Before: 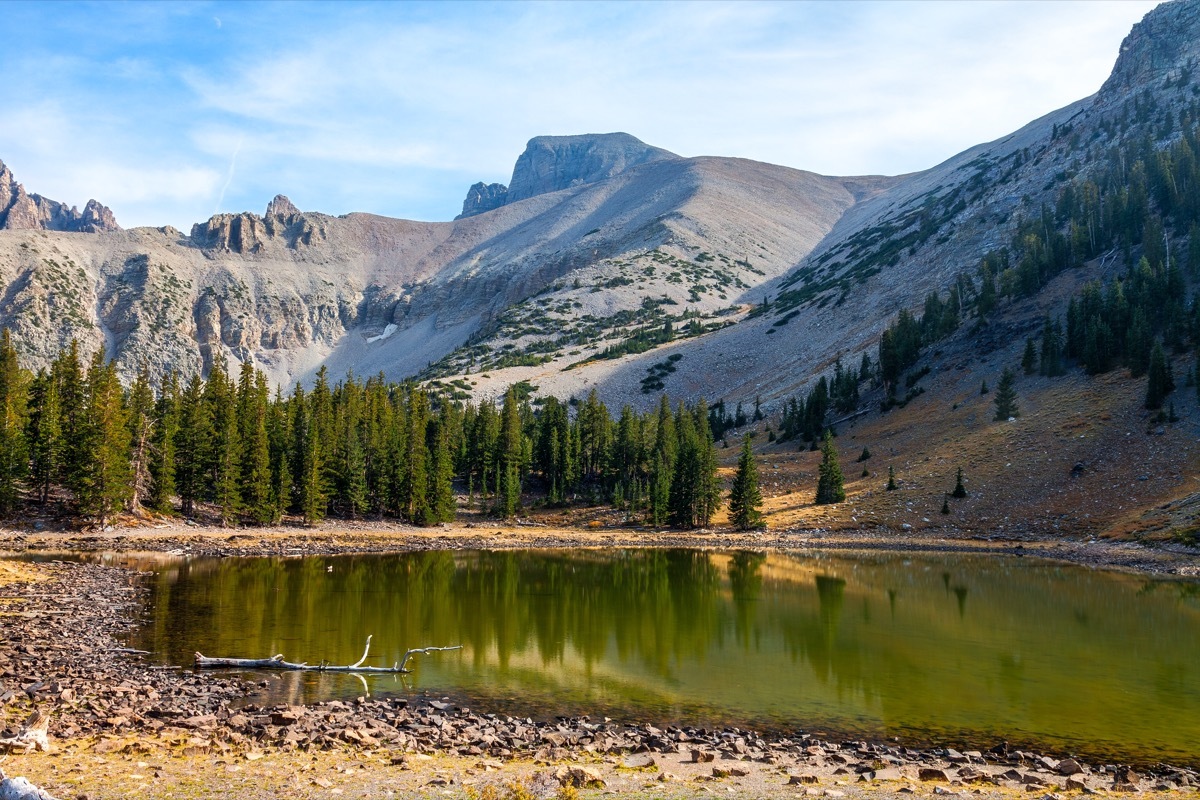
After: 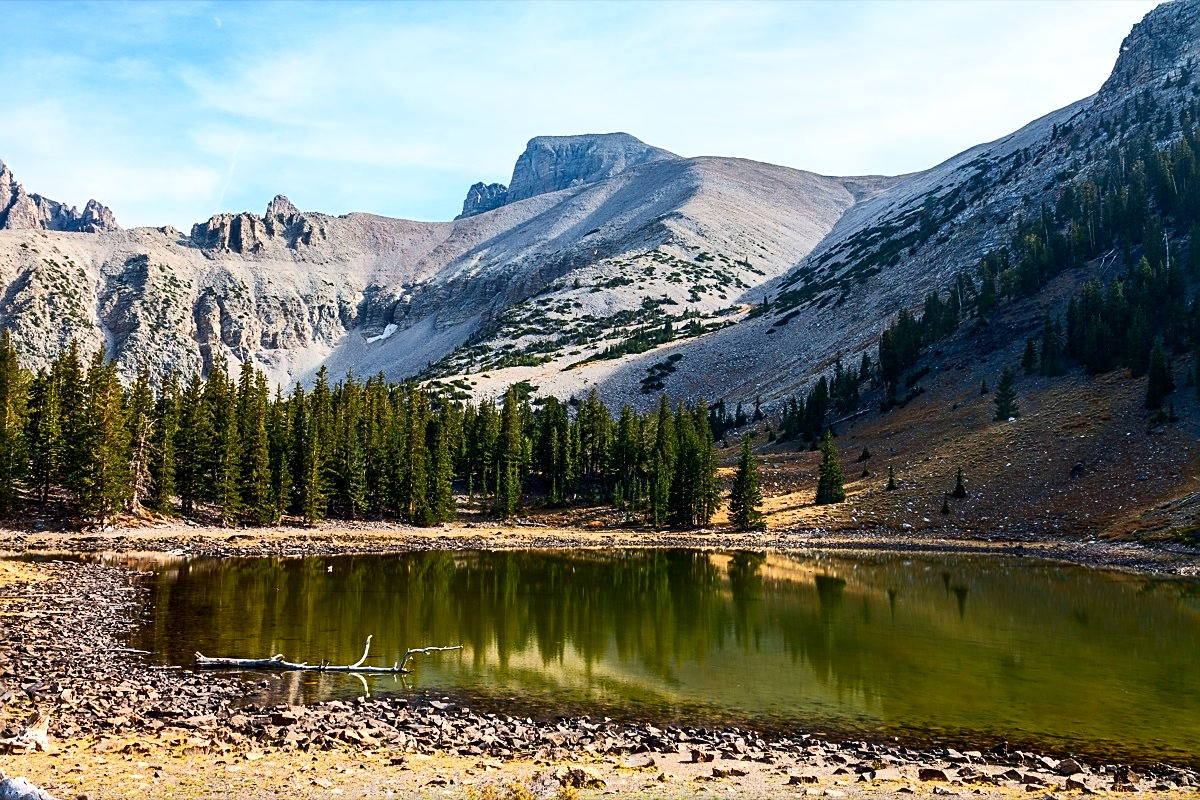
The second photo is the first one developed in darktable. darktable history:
contrast brightness saturation: contrast 0.281
sharpen: on, module defaults
exposure: compensate highlight preservation false
levels: gray 59.34%, levels [0, 0.498, 1]
